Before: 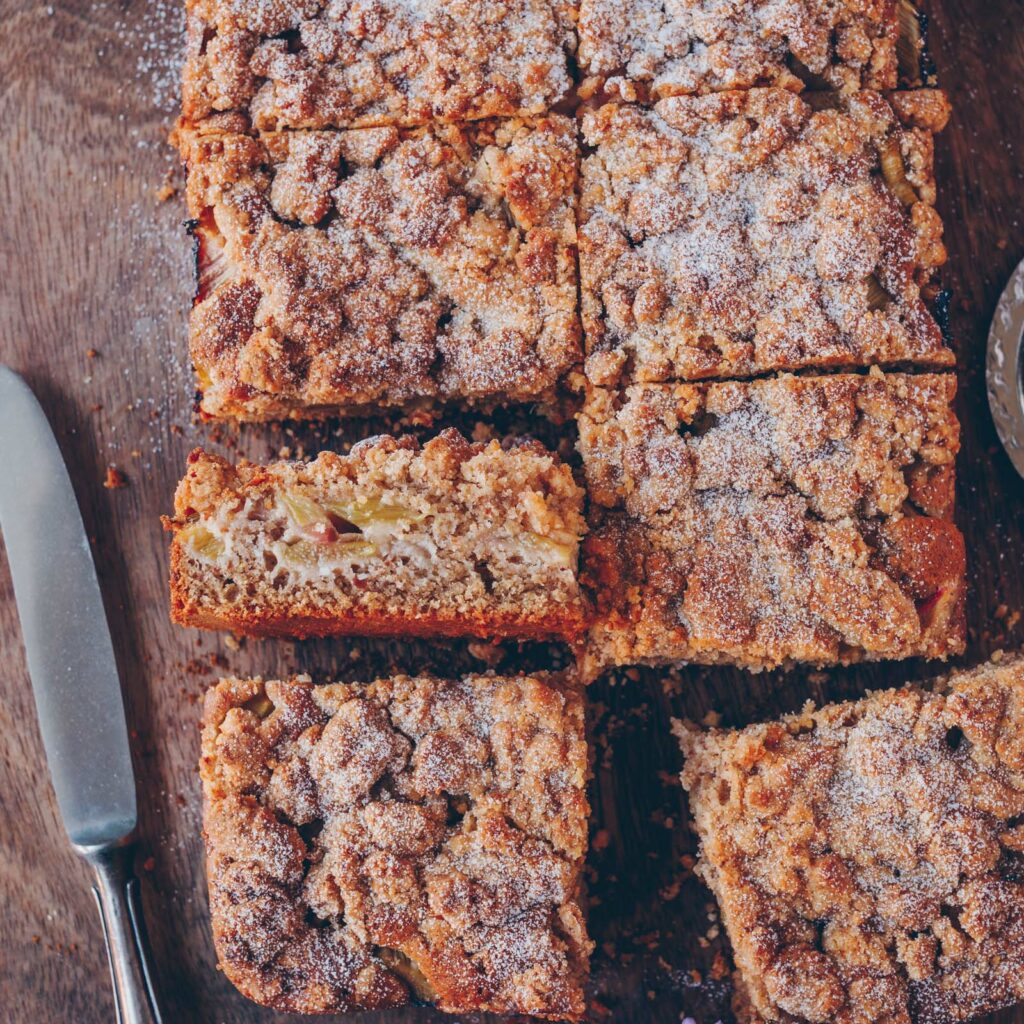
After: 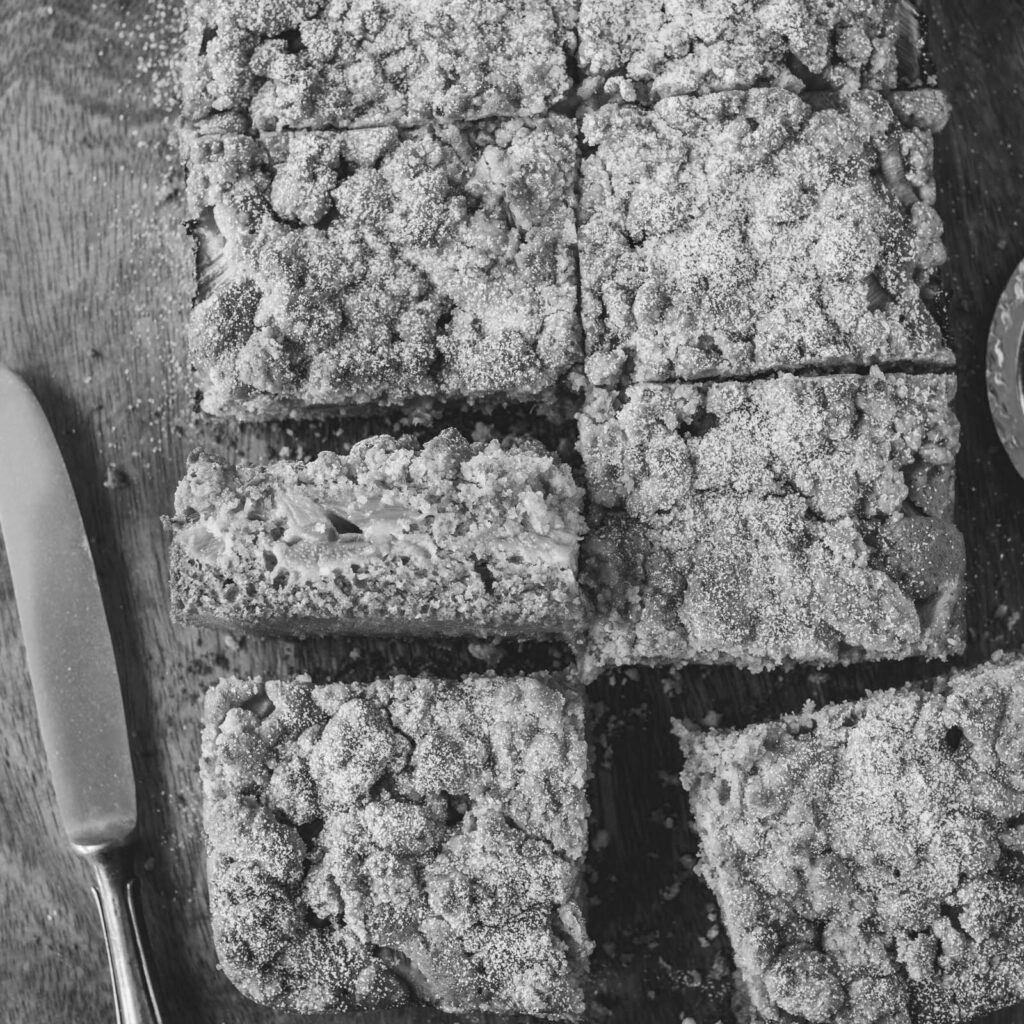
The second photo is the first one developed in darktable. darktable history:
exposure: exposure 0.2 EV, compensate highlight preservation false
monochrome: on, module defaults
